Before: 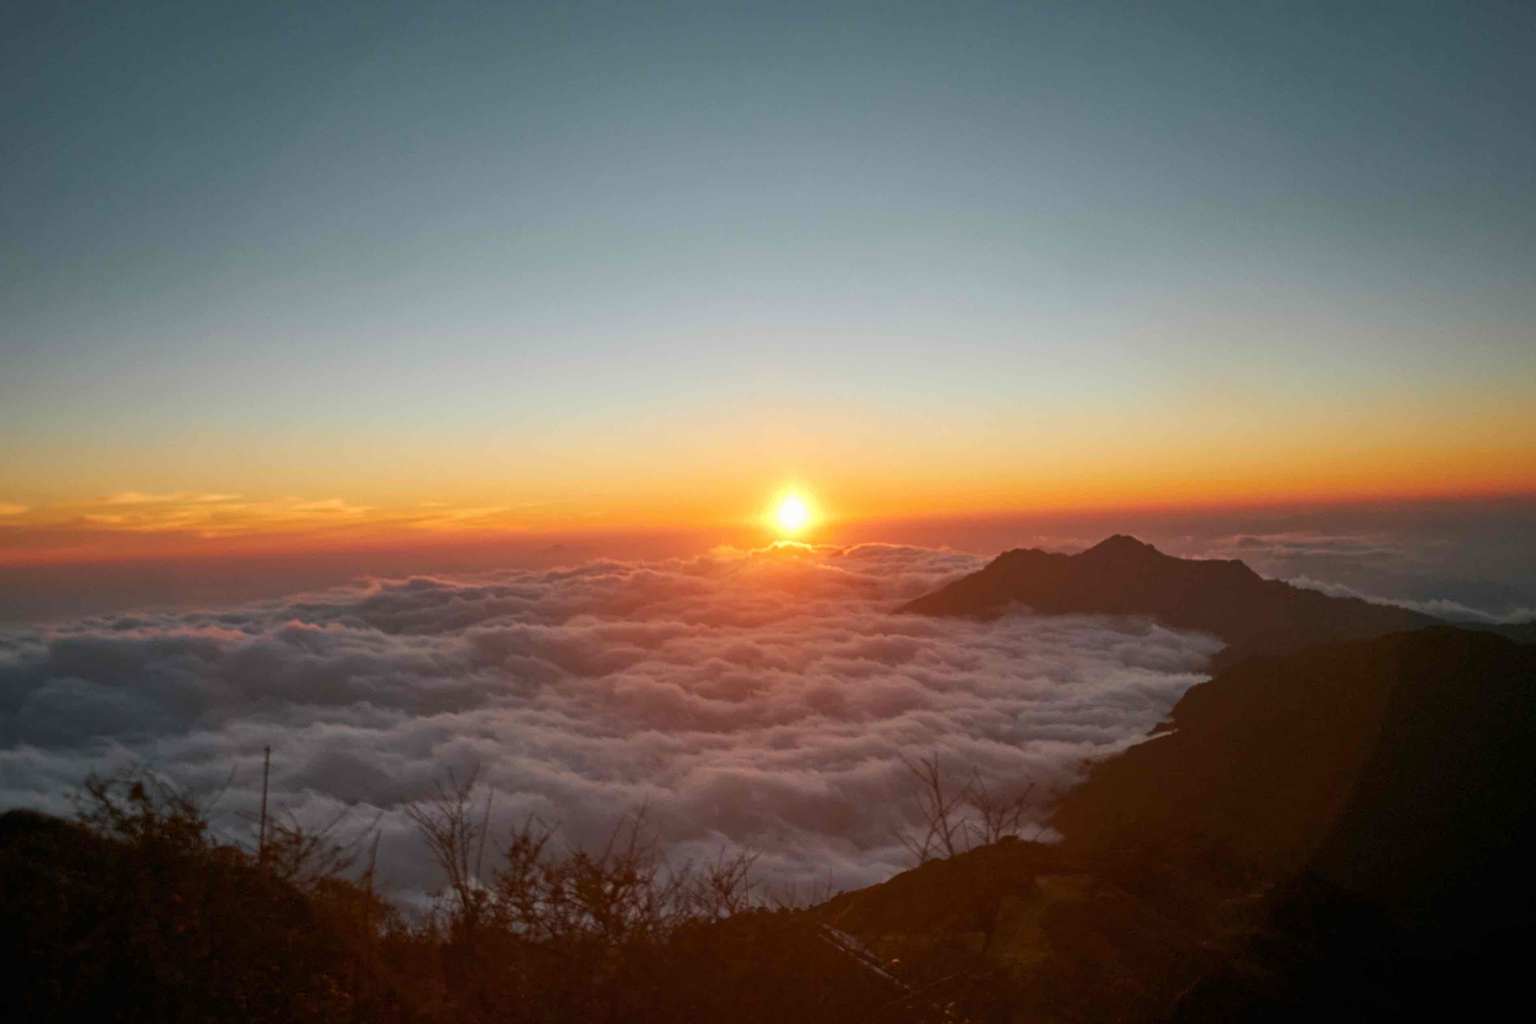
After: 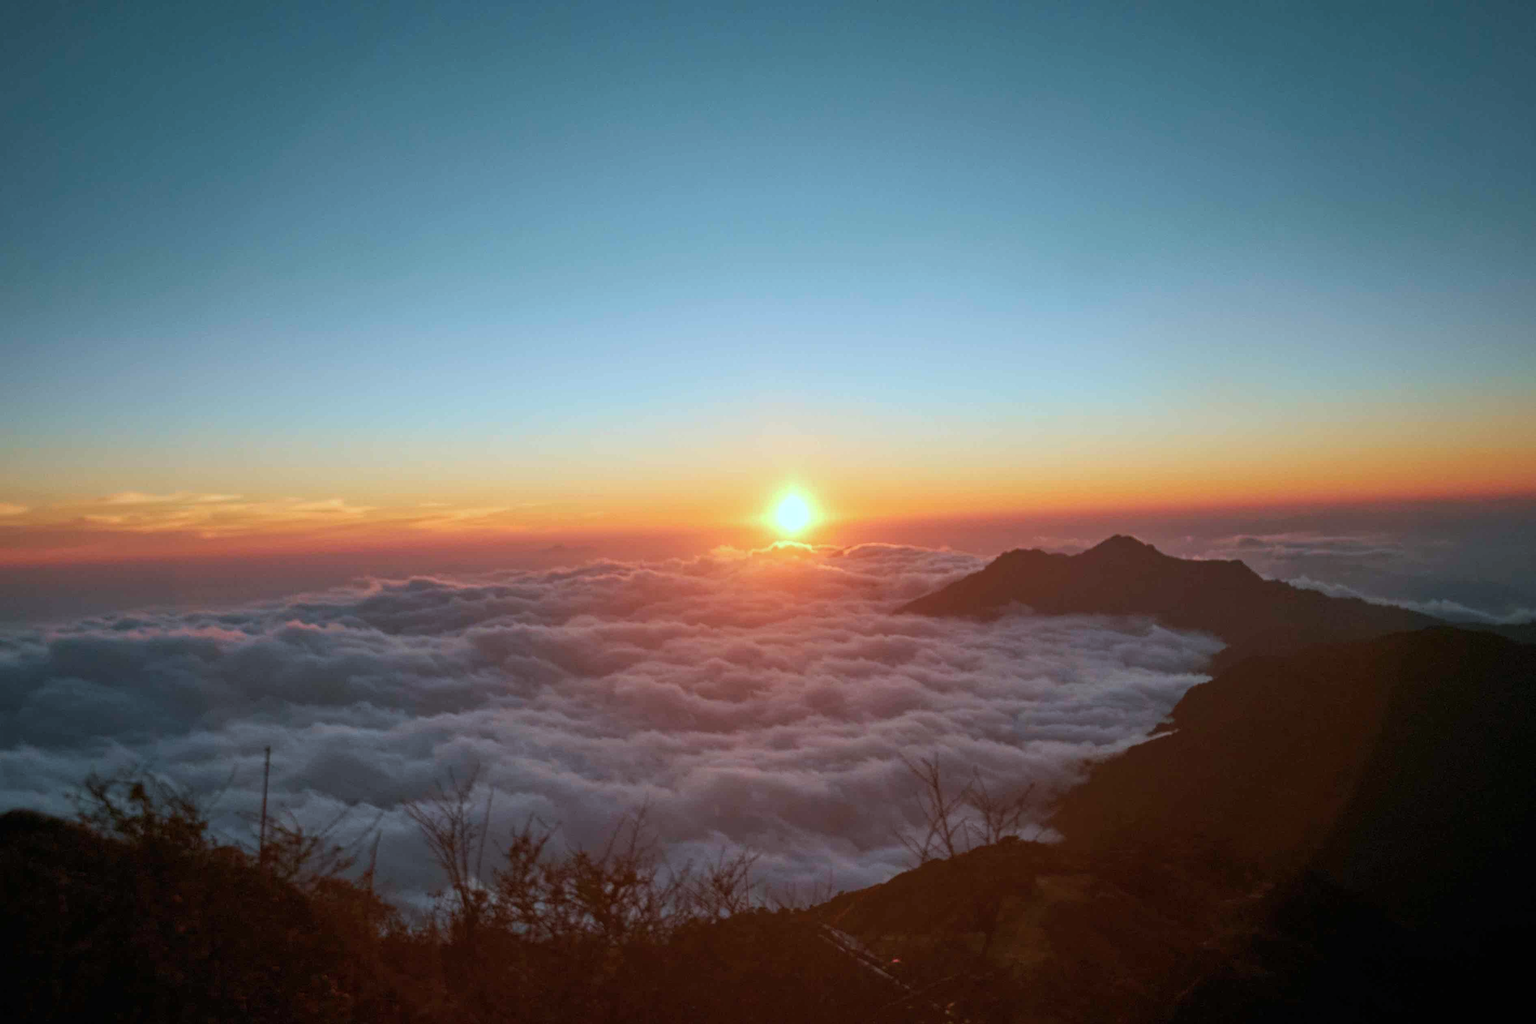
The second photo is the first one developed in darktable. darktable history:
color correction: highlights a* -9.82, highlights b* -21.98
